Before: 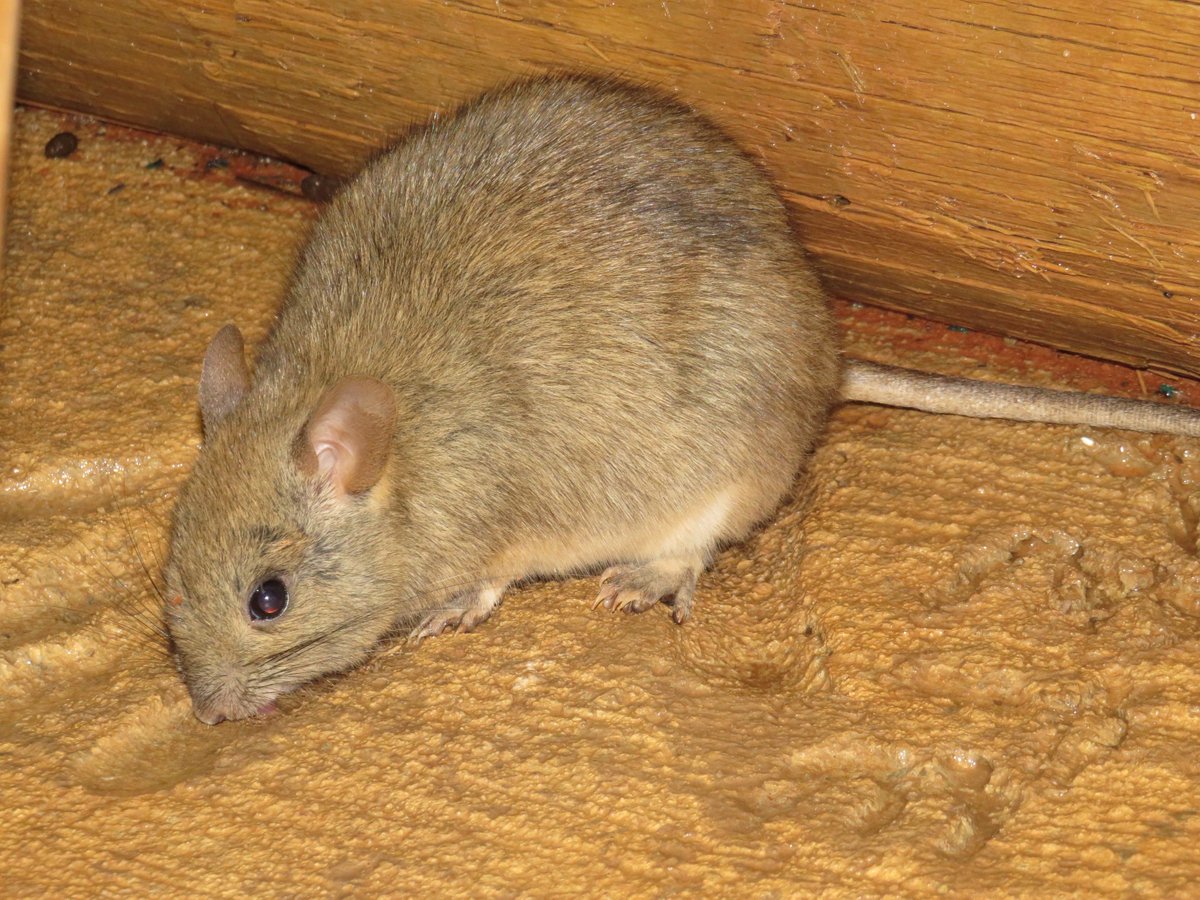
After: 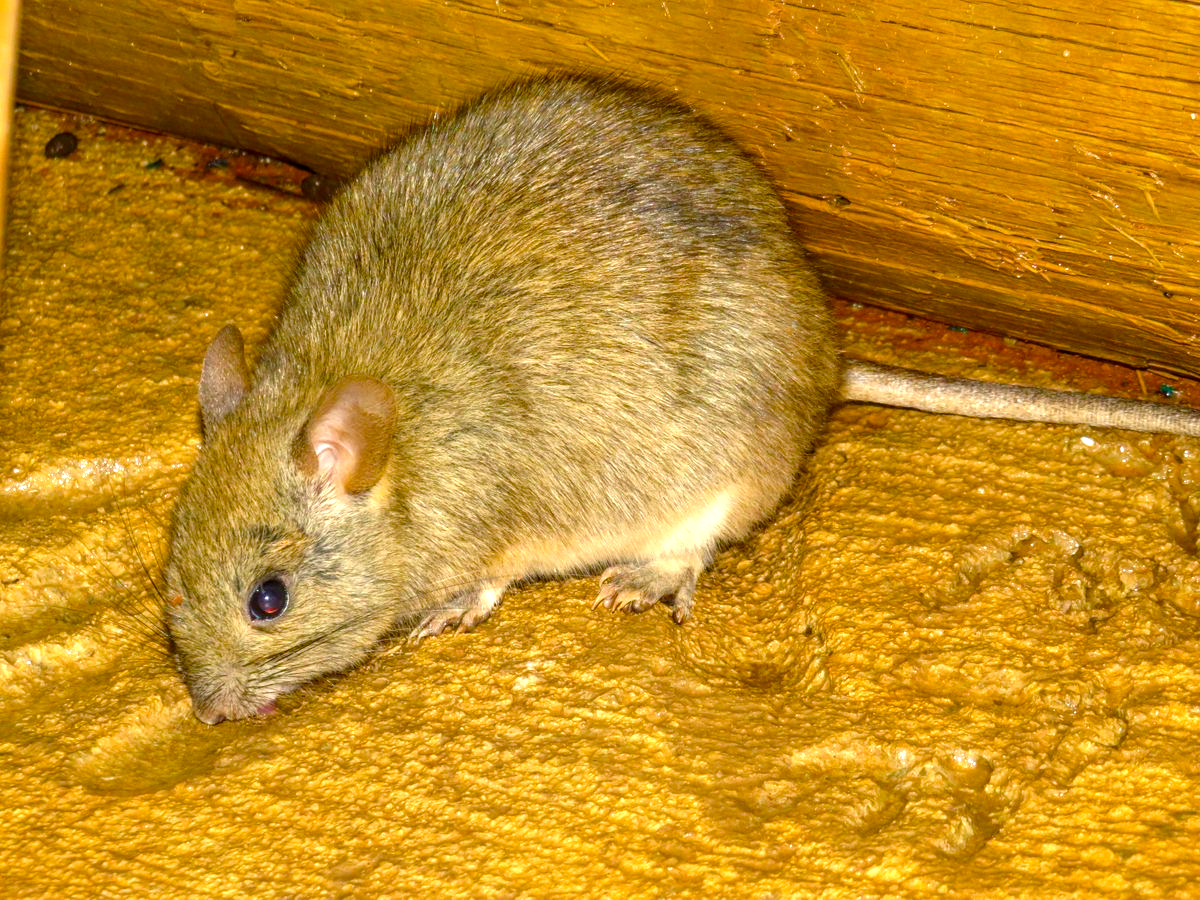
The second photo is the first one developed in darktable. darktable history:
color balance rgb: power › luminance -7.92%, power › chroma 1.095%, power › hue 215.83°, linear chroma grading › global chroma 15.373%, perceptual saturation grading › global saturation 20%, perceptual saturation grading › highlights -24.962%, perceptual saturation grading › shadows 50.476%, perceptual brilliance grading › global brilliance 17.411%, global vibrance 25.263%
local contrast: on, module defaults
